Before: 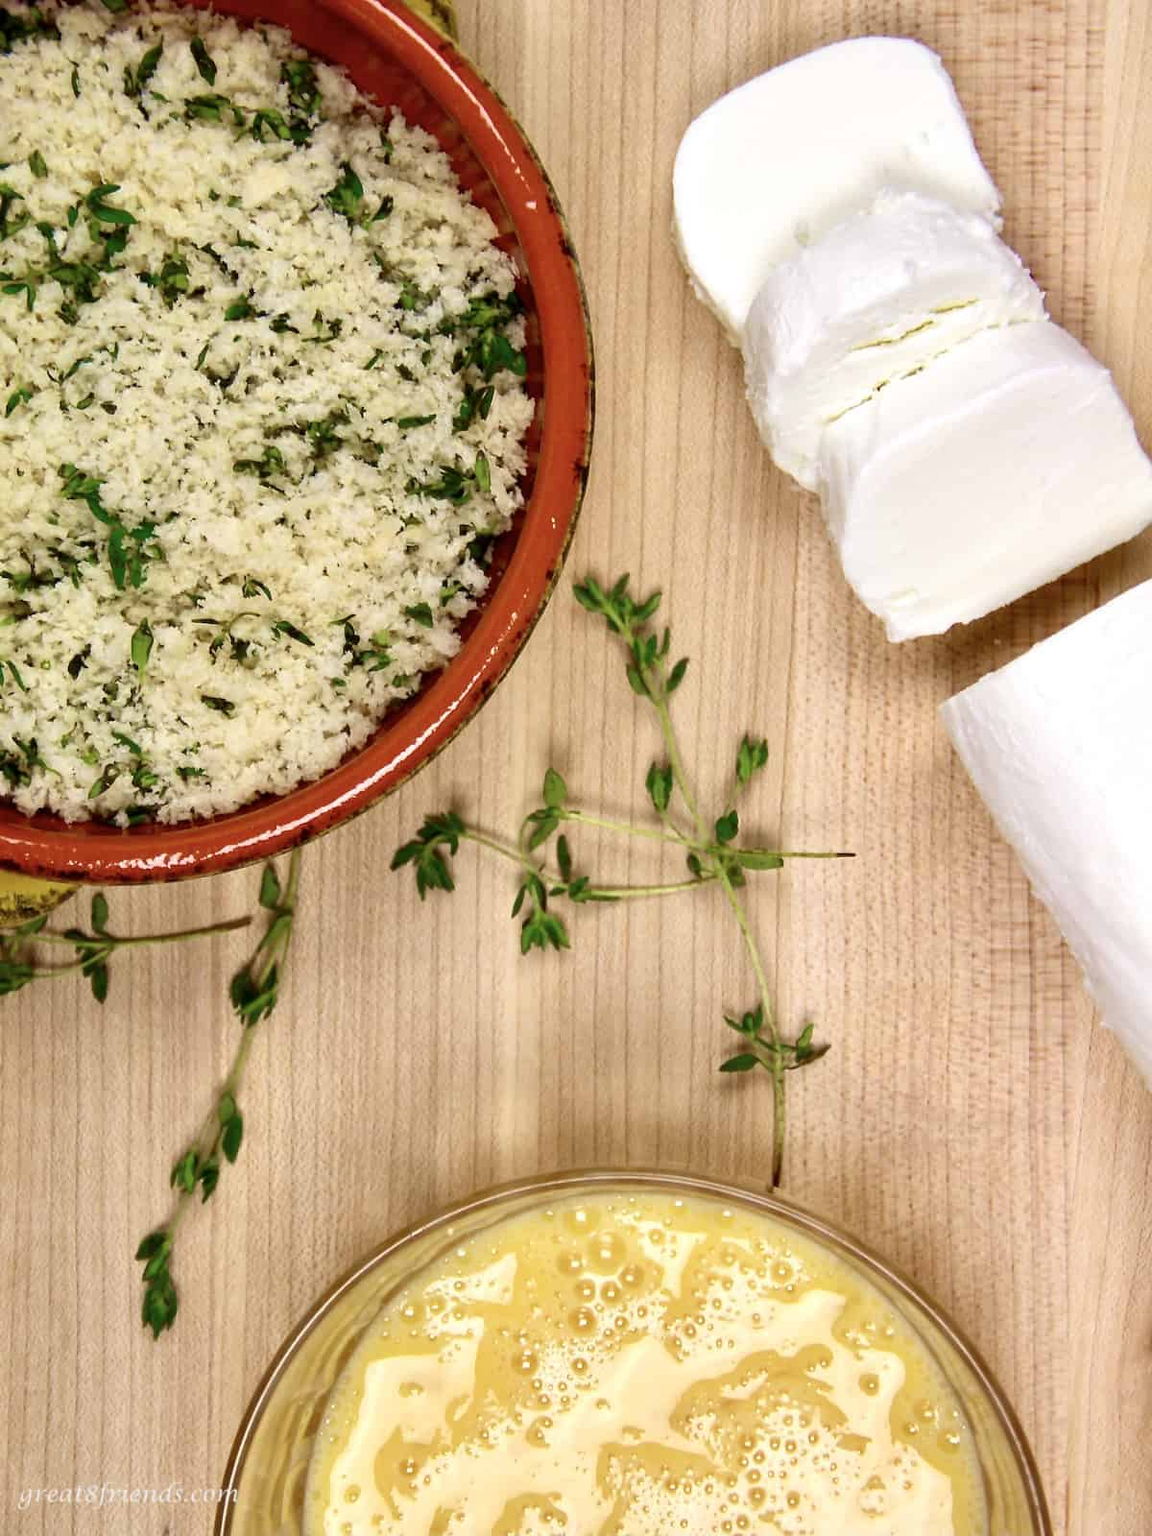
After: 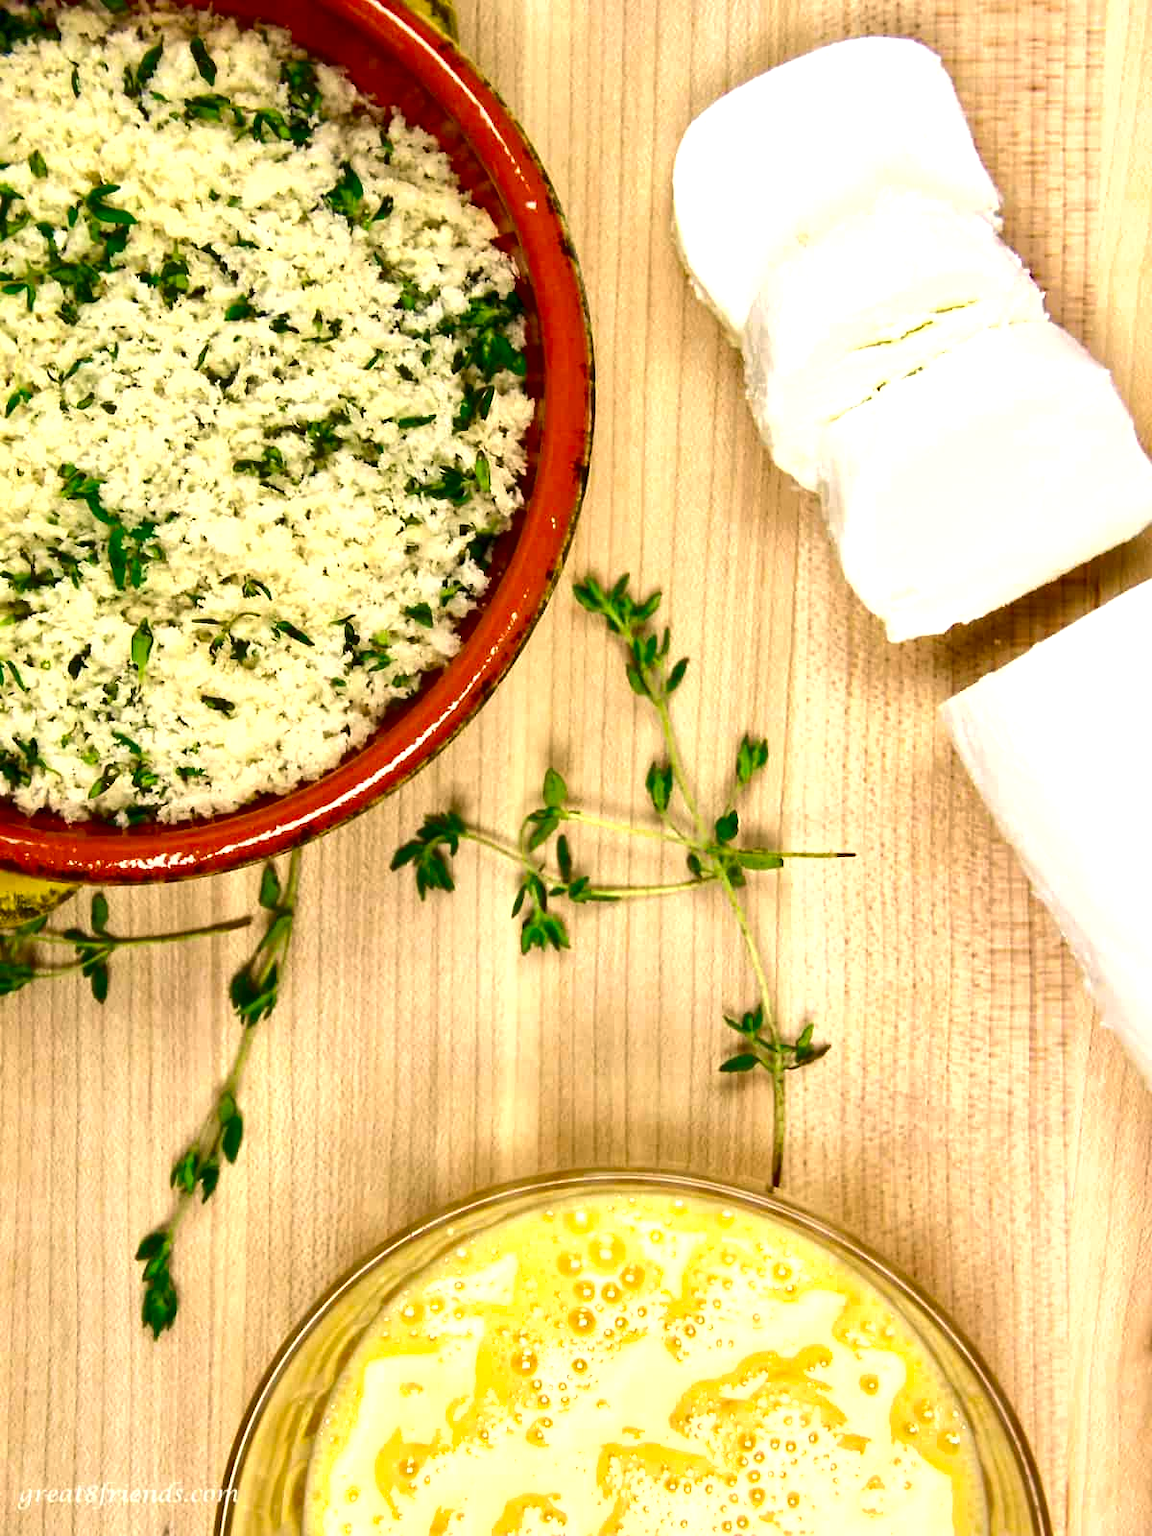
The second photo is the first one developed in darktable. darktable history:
tone equalizer: on, module defaults
color correction: highlights a* -0.482, highlights b* 9.48, shadows a* -9.48, shadows b* 0.803
contrast brightness saturation: contrast 0.07, brightness -0.13, saturation 0.06
shadows and highlights: shadows 62.66, white point adjustment 0.37, highlights -34.44, compress 83.82%
exposure: exposure 0.661 EV, compensate highlight preservation false
